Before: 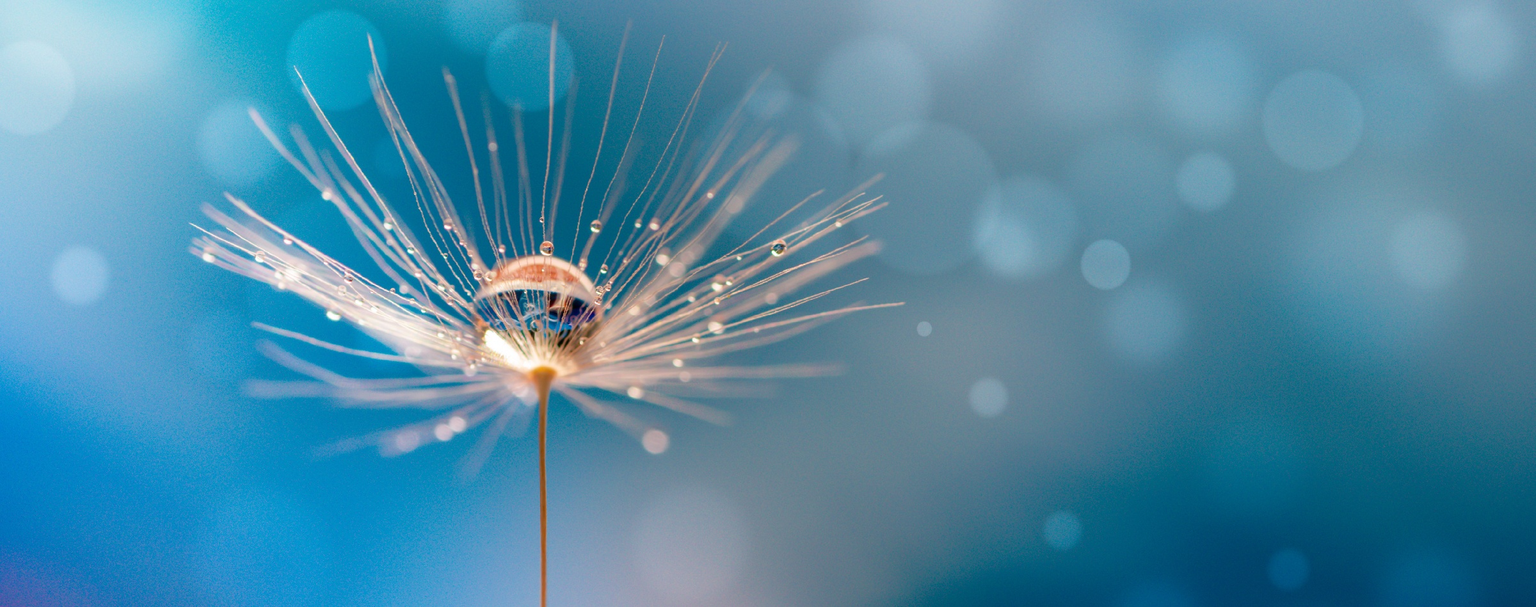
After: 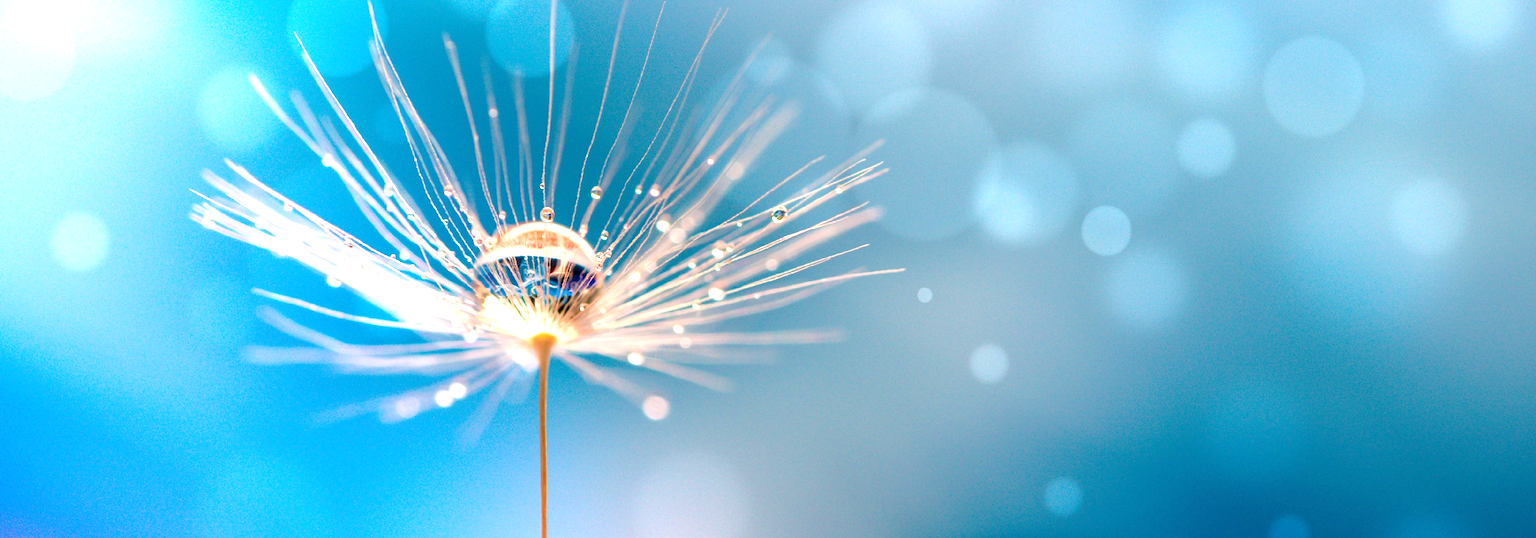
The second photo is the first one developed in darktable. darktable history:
exposure: exposure 1.061 EV, compensate highlight preservation false
crop and rotate: top 5.609%, bottom 5.609%
